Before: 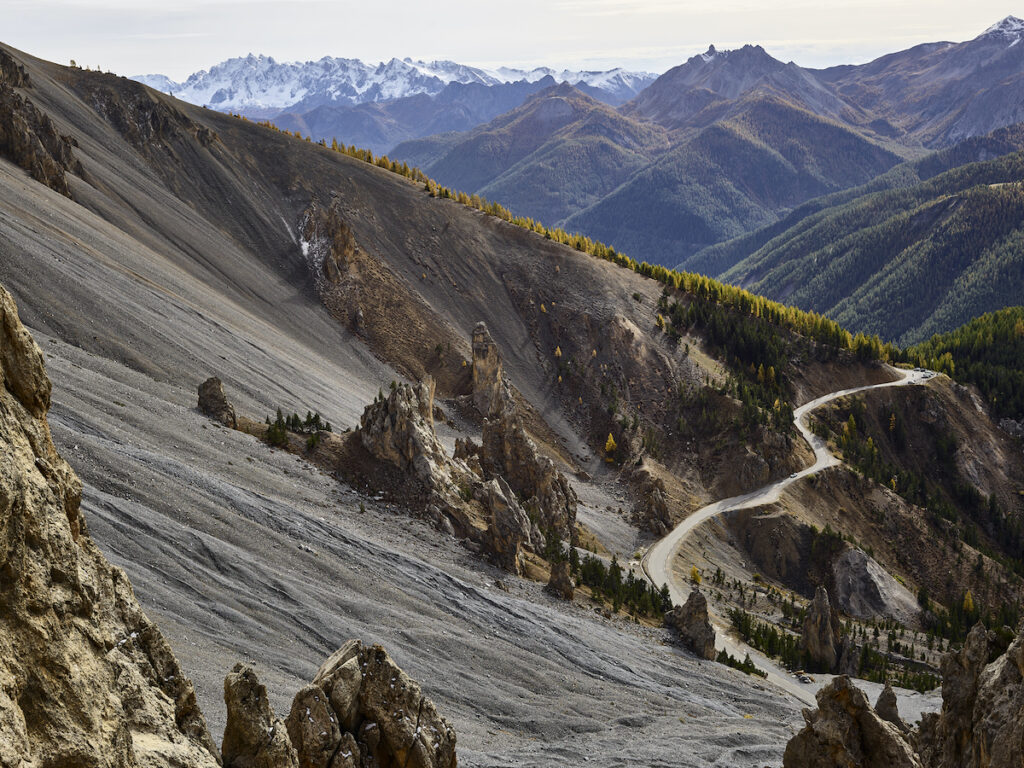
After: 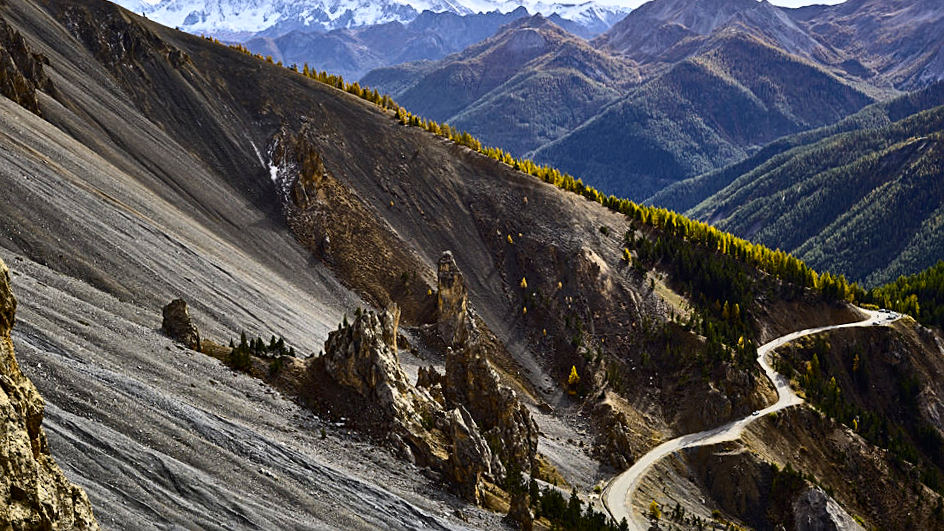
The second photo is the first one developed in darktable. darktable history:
exposure: compensate highlight preservation false
contrast brightness saturation: contrast 0.22
sharpen: on, module defaults
rgb curve: curves: ch0 [(0, 0) (0.078, 0.051) (0.929, 0.956) (1, 1)], compensate middle gray true
rotate and perspective: rotation 1.57°, crop left 0.018, crop right 0.982, crop top 0.039, crop bottom 0.961
color balance rgb: linear chroma grading › global chroma 15%, perceptual saturation grading › global saturation 30%
tone equalizer: on, module defaults
crop: left 2.737%, top 7.287%, right 3.421%, bottom 20.179%
